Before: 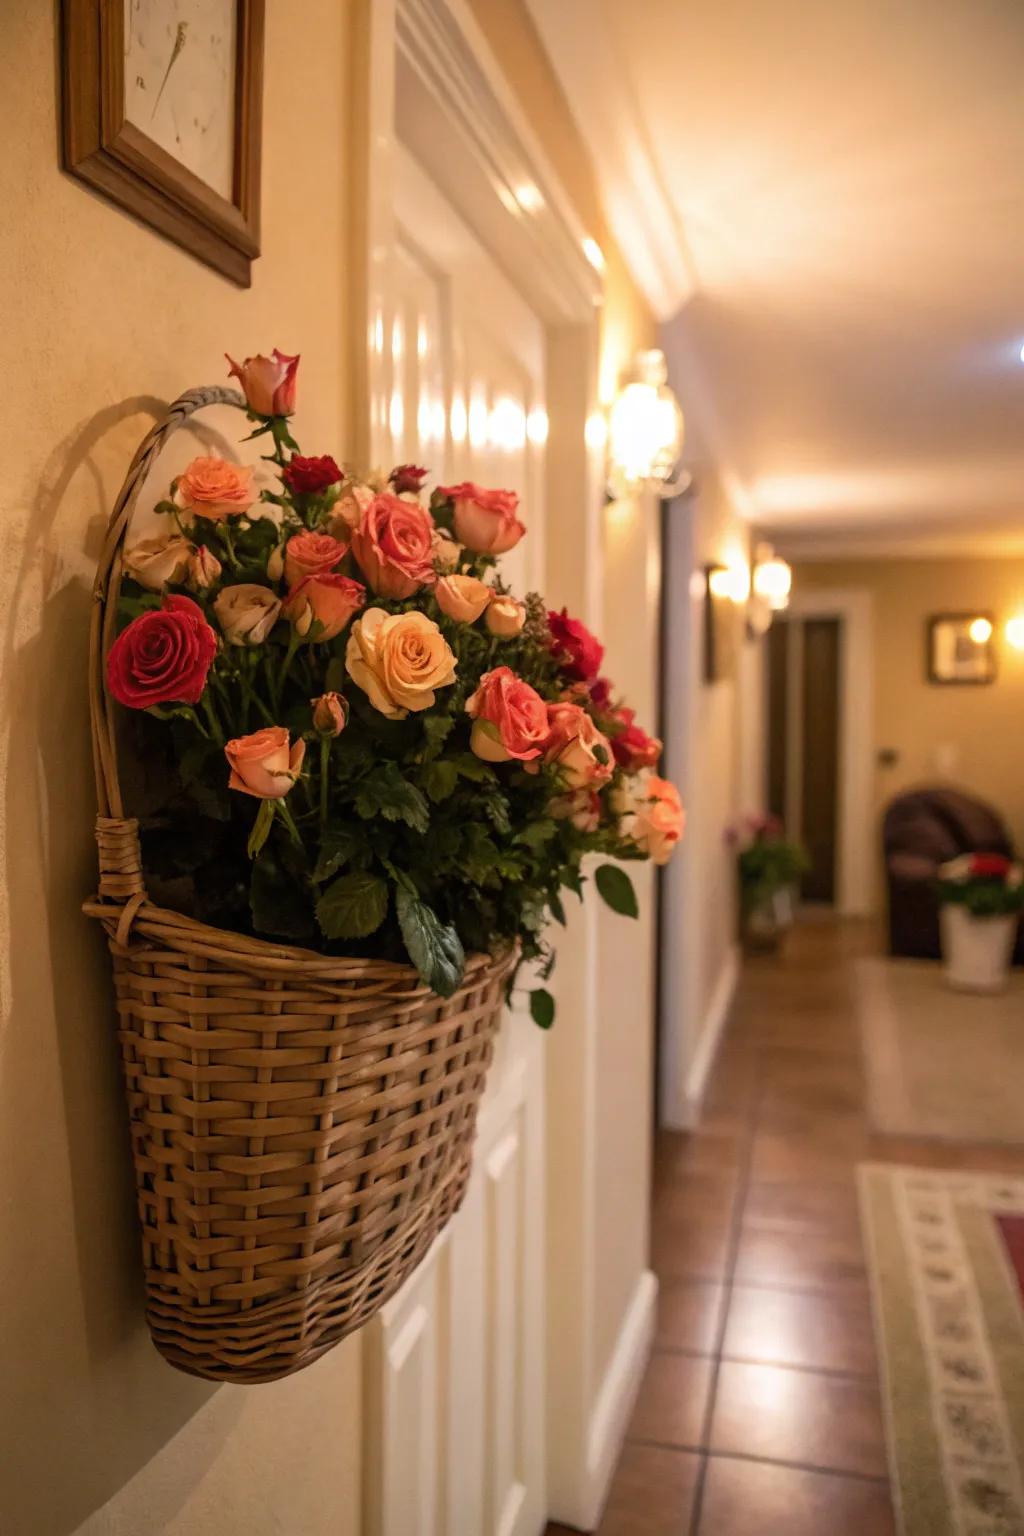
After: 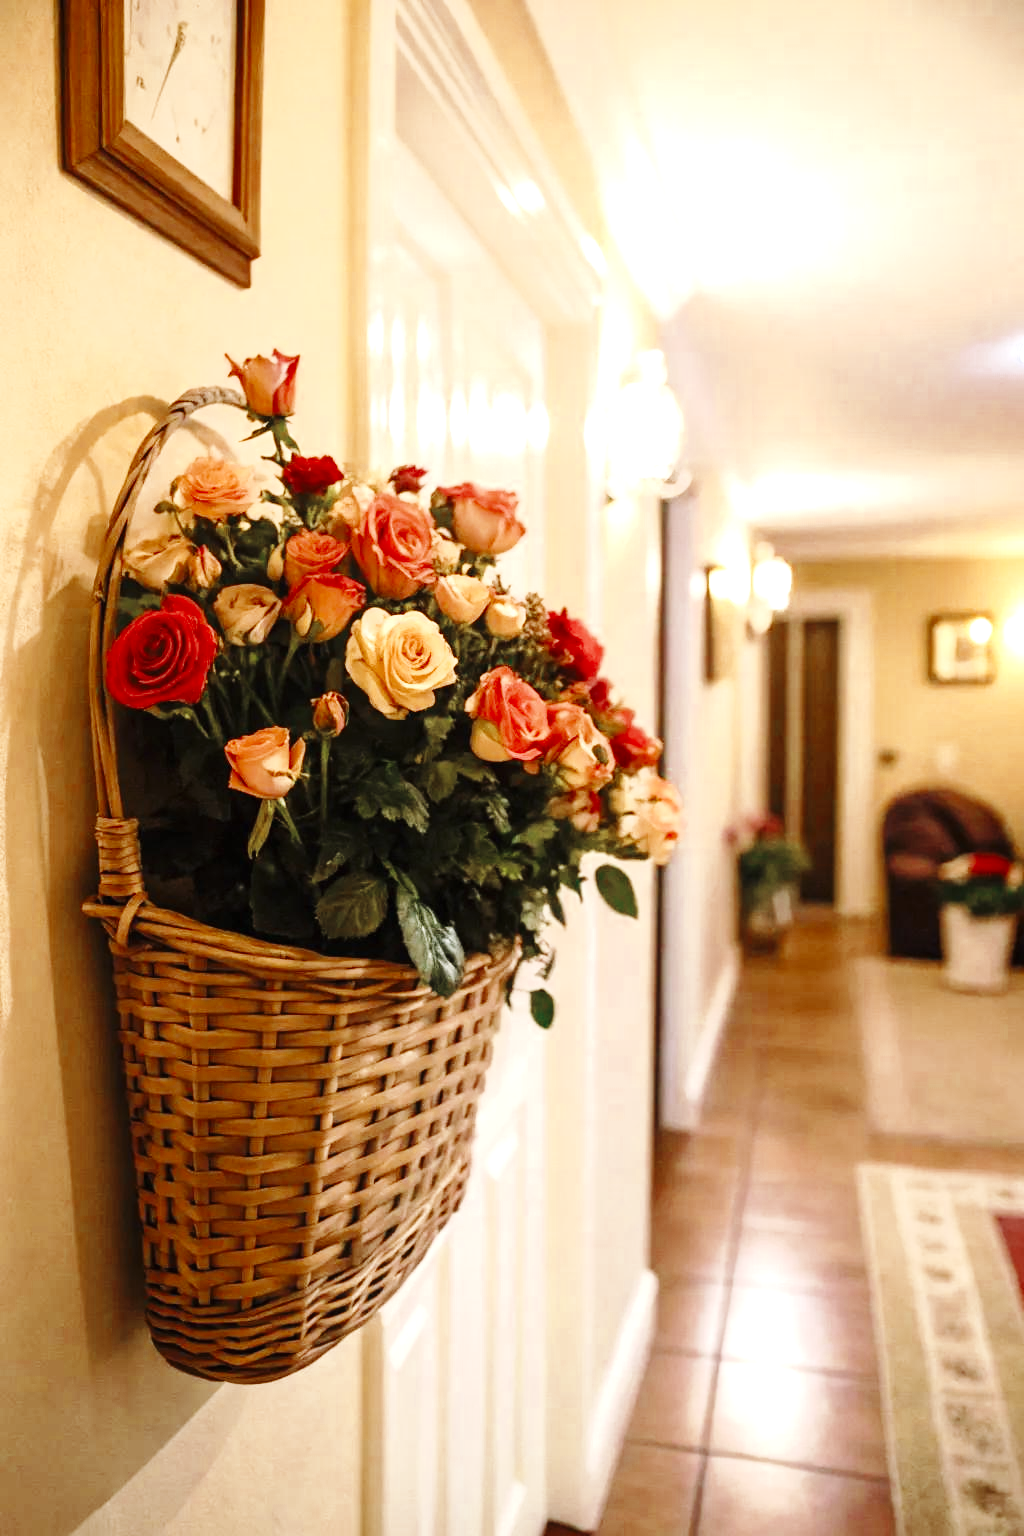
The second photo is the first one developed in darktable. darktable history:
exposure: black level correction 0, exposure 1.105 EV, compensate highlight preservation false
base curve: curves: ch0 [(0, 0) (0.036, 0.025) (0.121, 0.166) (0.206, 0.329) (0.605, 0.79) (1, 1)], preserve colors none
color zones: curves: ch0 [(0, 0.5) (0.125, 0.4) (0.25, 0.5) (0.375, 0.4) (0.5, 0.4) (0.625, 0.35) (0.75, 0.35) (0.875, 0.5)]; ch1 [(0, 0.35) (0.125, 0.45) (0.25, 0.35) (0.375, 0.35) (0.5, 0.35) (0.625, 0.35) (0.75, 0.45) (0.875, 0.35)]; ch2 [(0, 0.6) (0.125, 0.5) (0.25, 0.5) (0.375, 0.6) (0.5, 0.6) (0.625, 0.5) (0.75, 0.5) (0.875, 0.5)]
